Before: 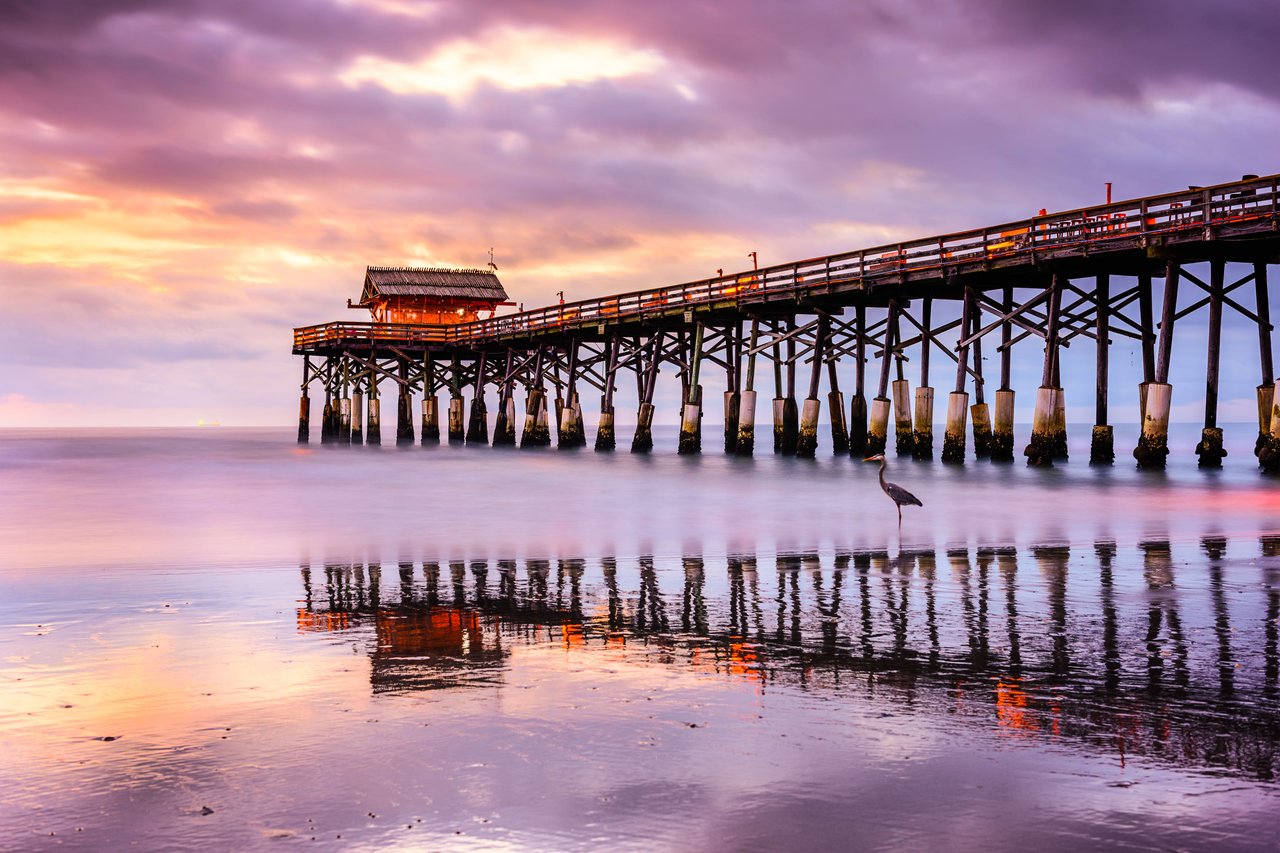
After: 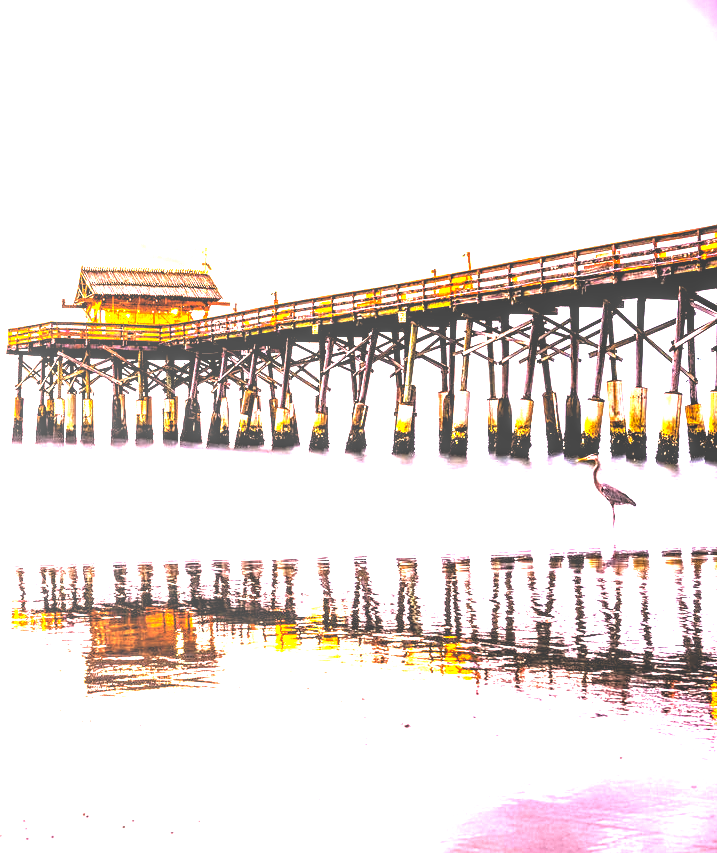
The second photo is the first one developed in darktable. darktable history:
crop and rotate: left 22.355%, right 21.585%
levels: levels [0.129, 0.519, 0.867]
color balance rgb: power › luminance 9.79%, power › chroma 2.827%, power › hue 58.06°, highlights gain › chroma 2.002%, highlights gain › hue 73.07°, perceptual saturation grading › global saturation 30.519%, perceptual brilliance grading › highlights 16.412%, perceptual brilliance grading › shadows -14.353%
exposure: black level correction 0, exposure 1.679 EV, compensate highlight preservation false
local contrast: detail 130%
